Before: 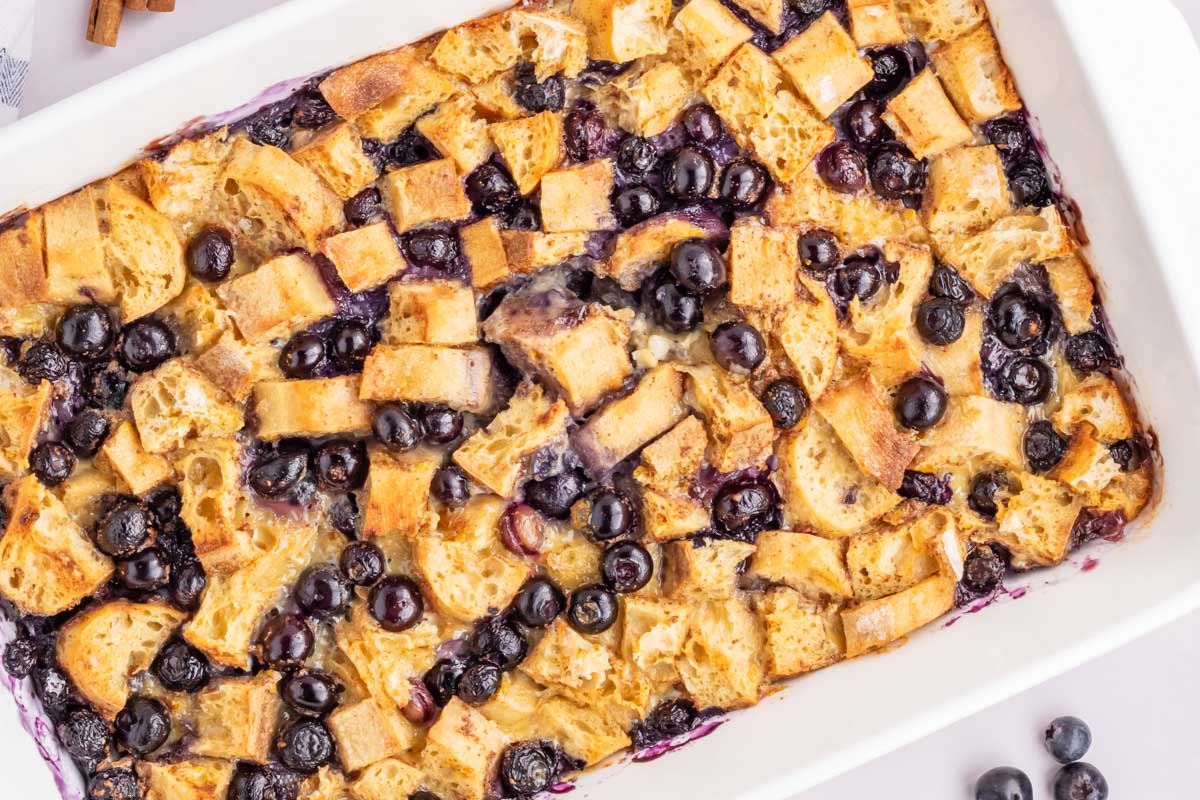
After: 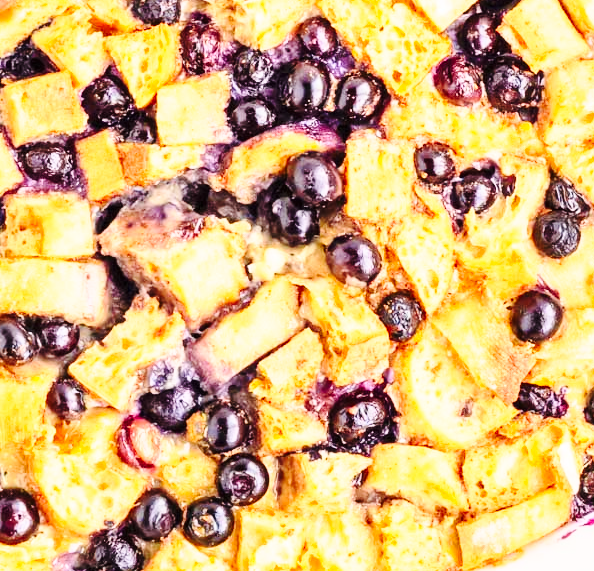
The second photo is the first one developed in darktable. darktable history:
contrast brightness saturation: contrast 0.2, brightness 0.16, saturation 0.22
base curve: curves: ch0 [(0, 0) (0.028, 0.03) (0.121, 0.232) (0.46, 0.748) (0.859, 0.968) (1, 1)], preserve colors none
crop: left 32.075%, top 10.976%, right 18.355%, bottom 17.596%
